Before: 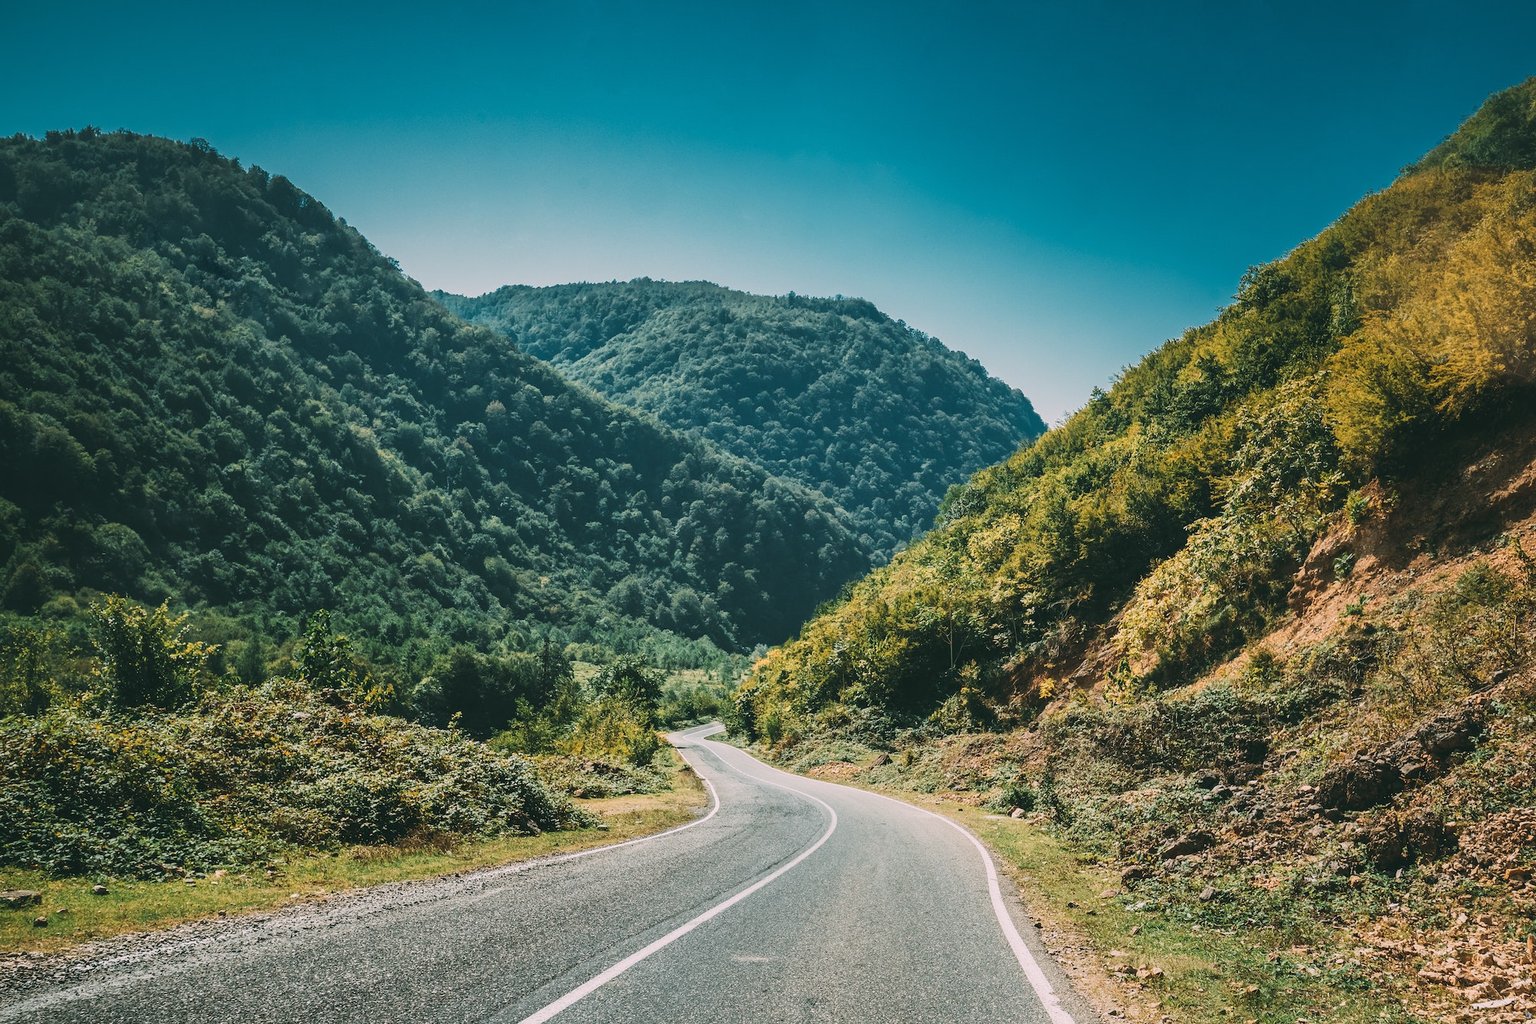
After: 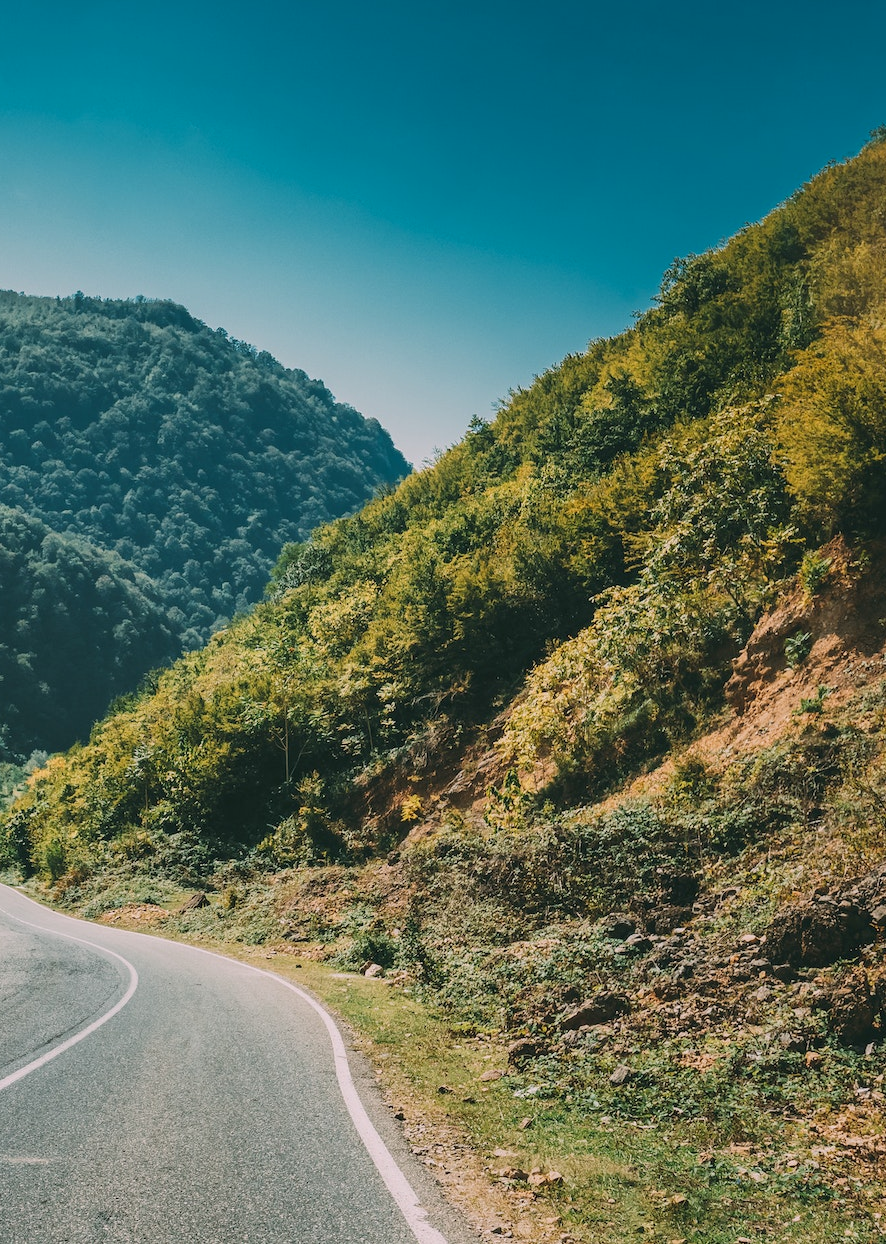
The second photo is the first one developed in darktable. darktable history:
crop: left 47.622%, top 6.63%, right 8.033%
shadows and highlights: shadows 25.2, white point adjustment -2.82, highlights -29.67
